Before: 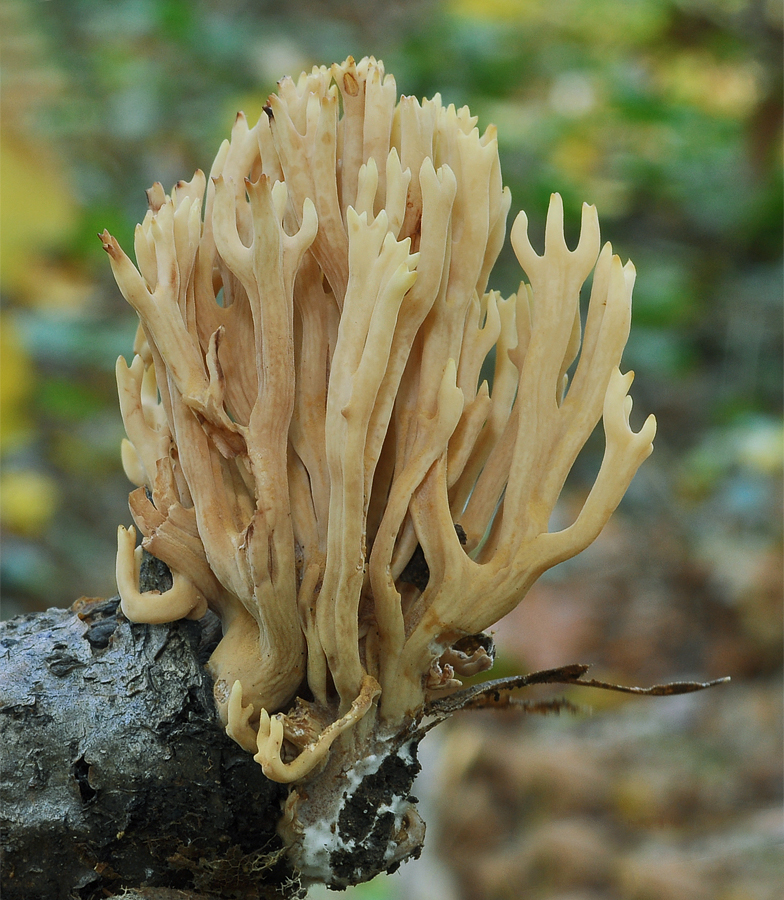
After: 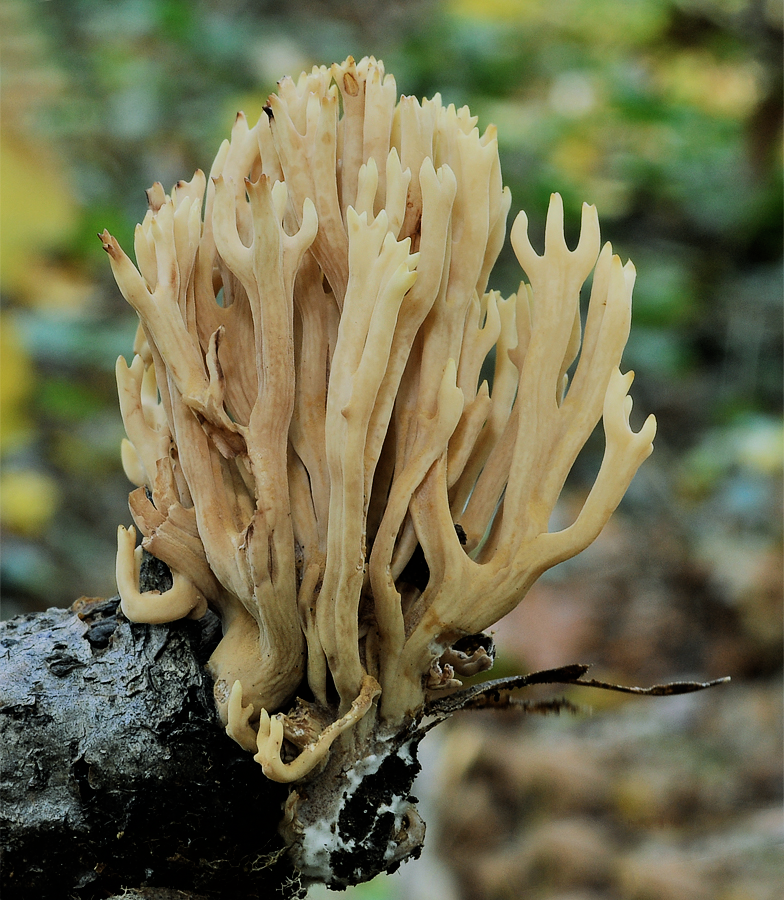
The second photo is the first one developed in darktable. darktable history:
filmic rgb: black relative exposure -5.02 EV, white relative exposure 3.95 EV, hardness 2.88, contrast 1.296
tone equalizer: on, module defaults
